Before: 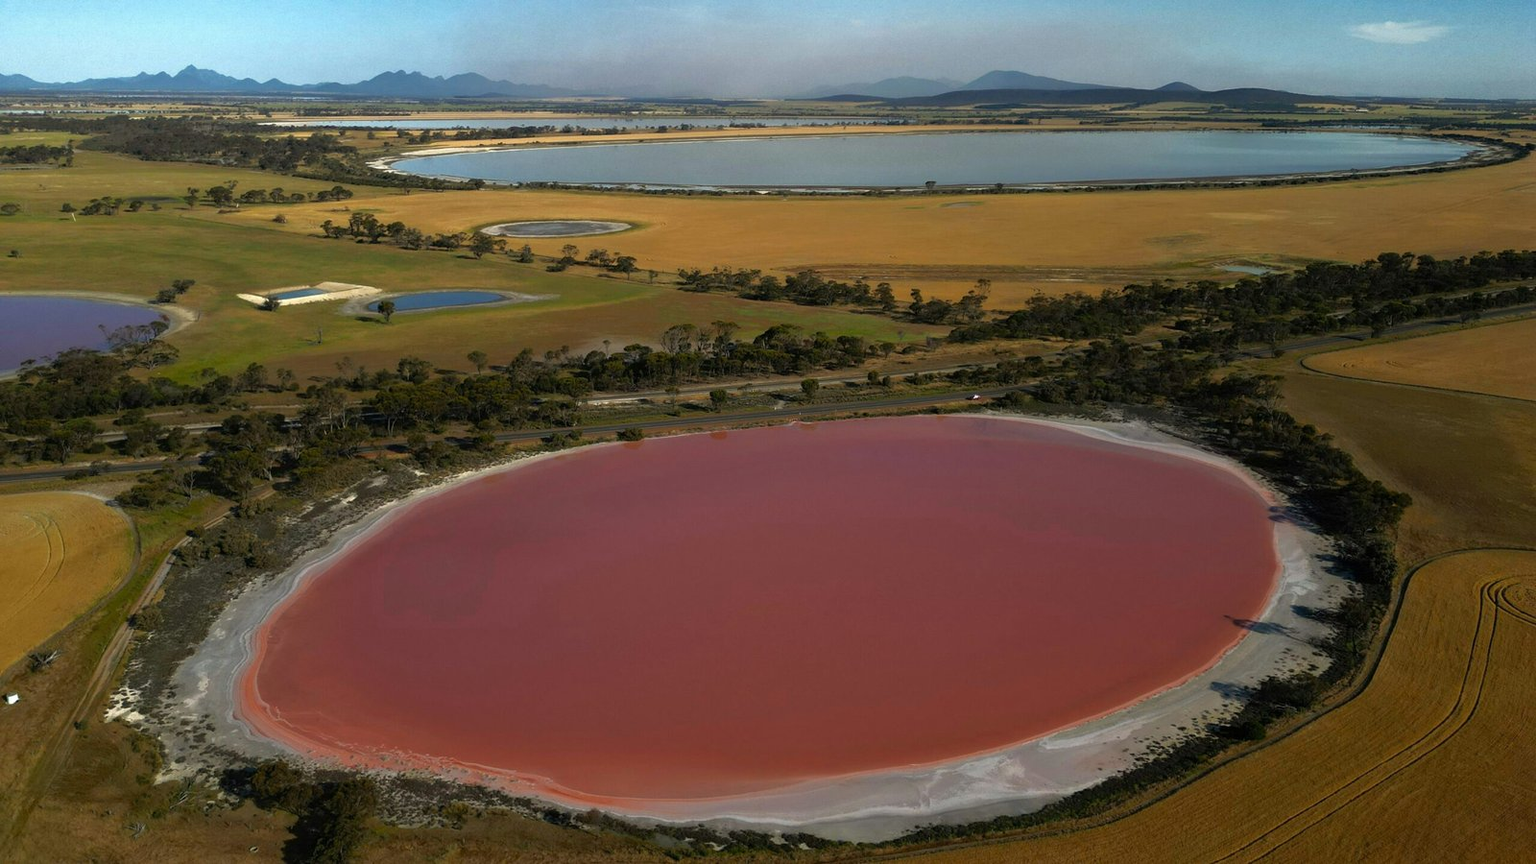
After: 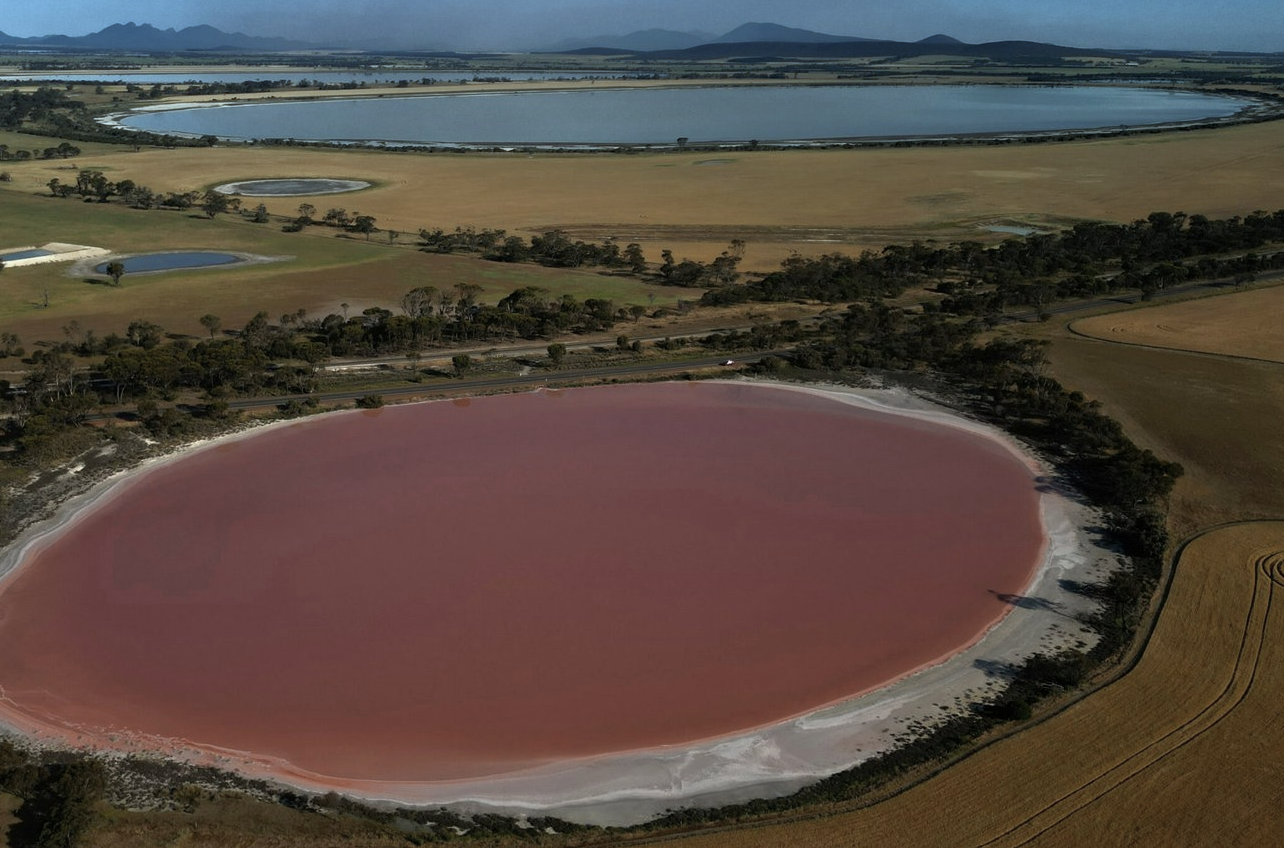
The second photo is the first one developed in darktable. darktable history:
crop and rotate: left 17.959%, top 5.771%, right 1.742%
graduated density: density 2.02 EV, hardness 44%, rotation 0.374°, offset 8.21, hue 208.8°, saturation 97%
contrast brightness saturation: contrast 0.1, saturation -0.36
